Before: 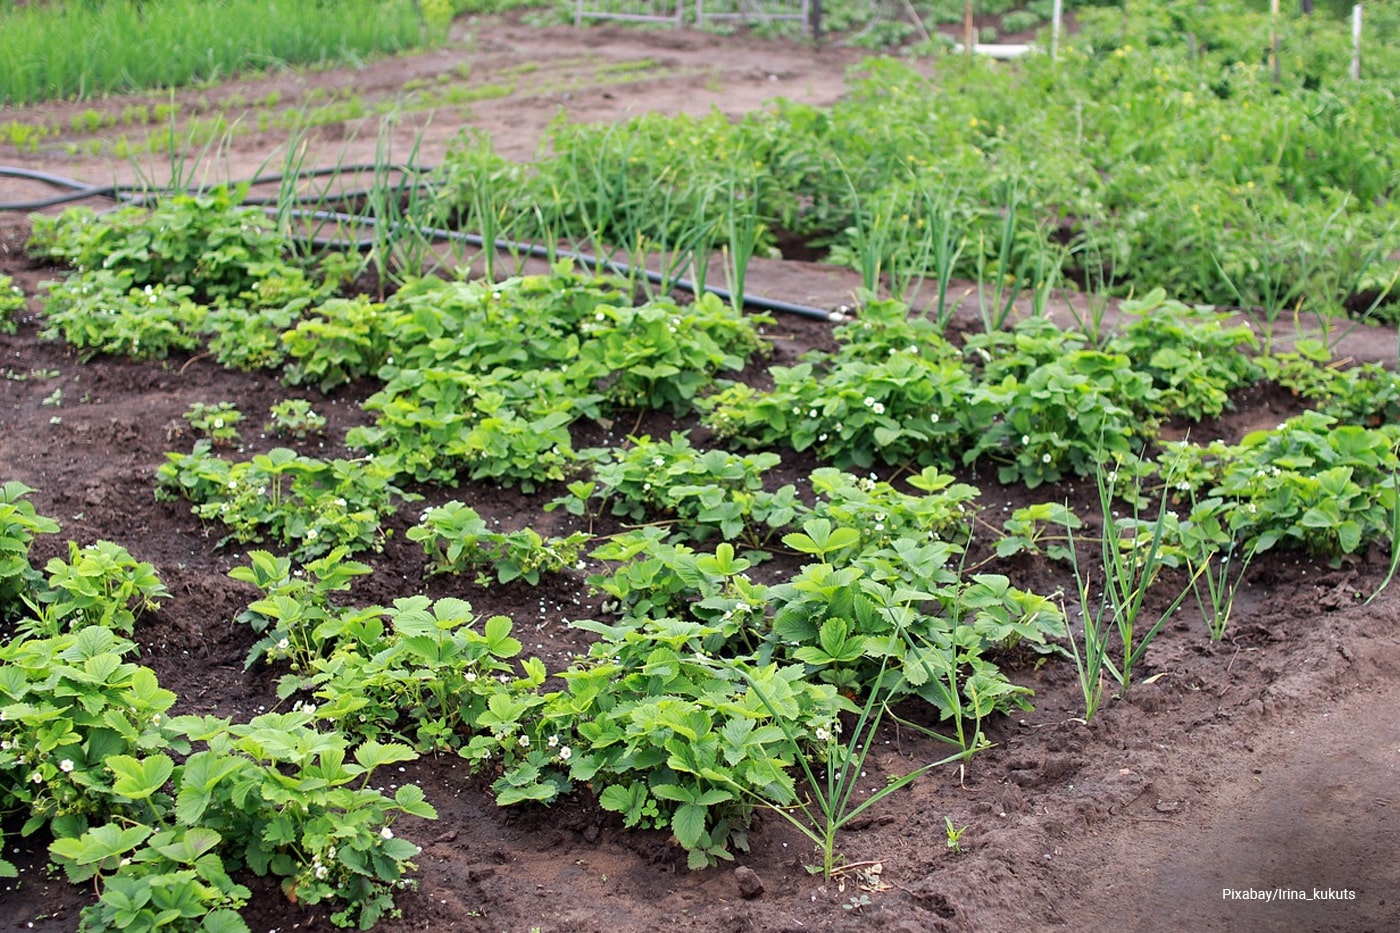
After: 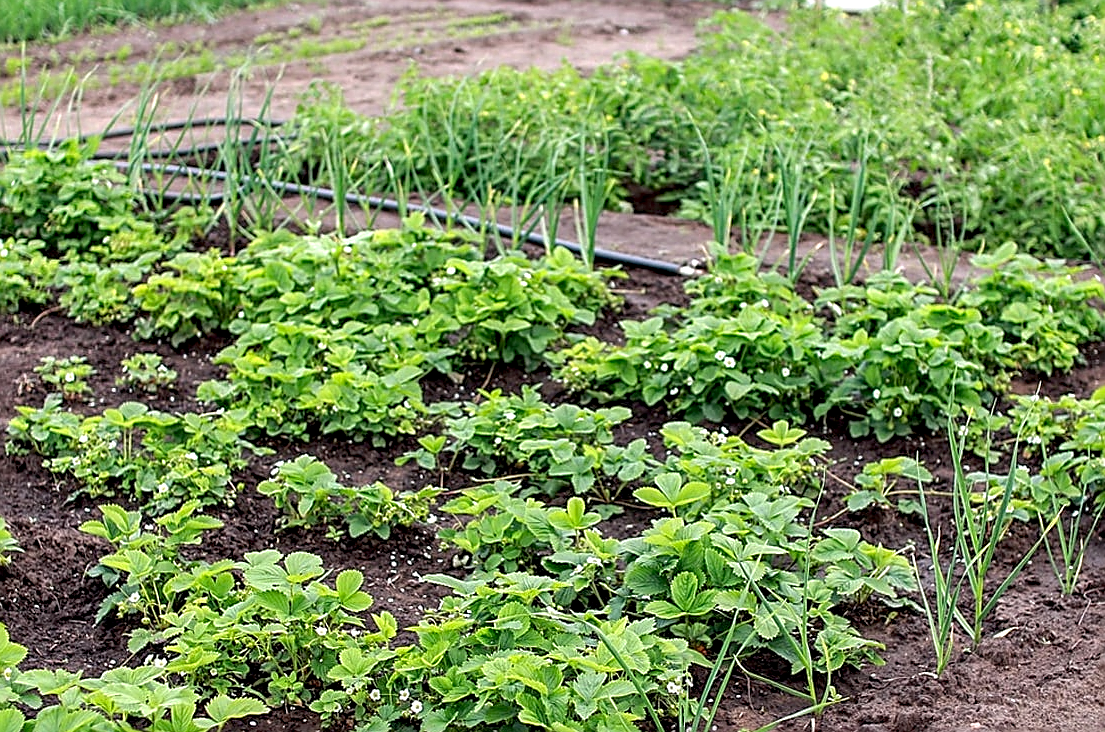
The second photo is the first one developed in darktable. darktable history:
exposure: black level correction 0.007, exposure 0.16 EV, compensate exposure bias true, compensate highlight preservation false
local contrast: highlights 37%, detail 134%
sharpen: amount 0.904
crop and rotate: left 10.699%, top 5.084%, right 10.348%, bottom 16.407%
